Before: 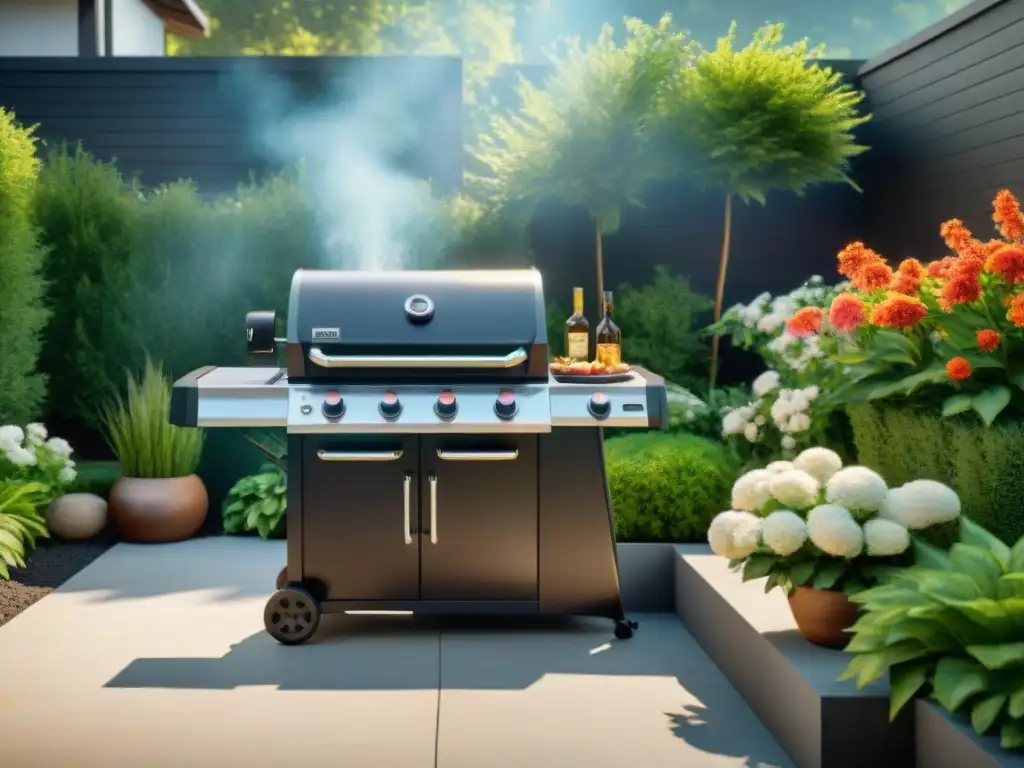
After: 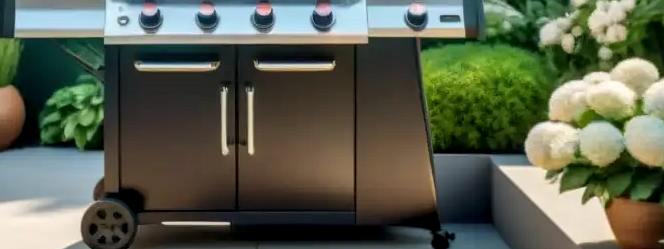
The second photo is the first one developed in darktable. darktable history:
local contrast: highlights 35%, detail 134%
crop: left 17.966%, top 50.698%, right 17.145%, bottom 16.831%
